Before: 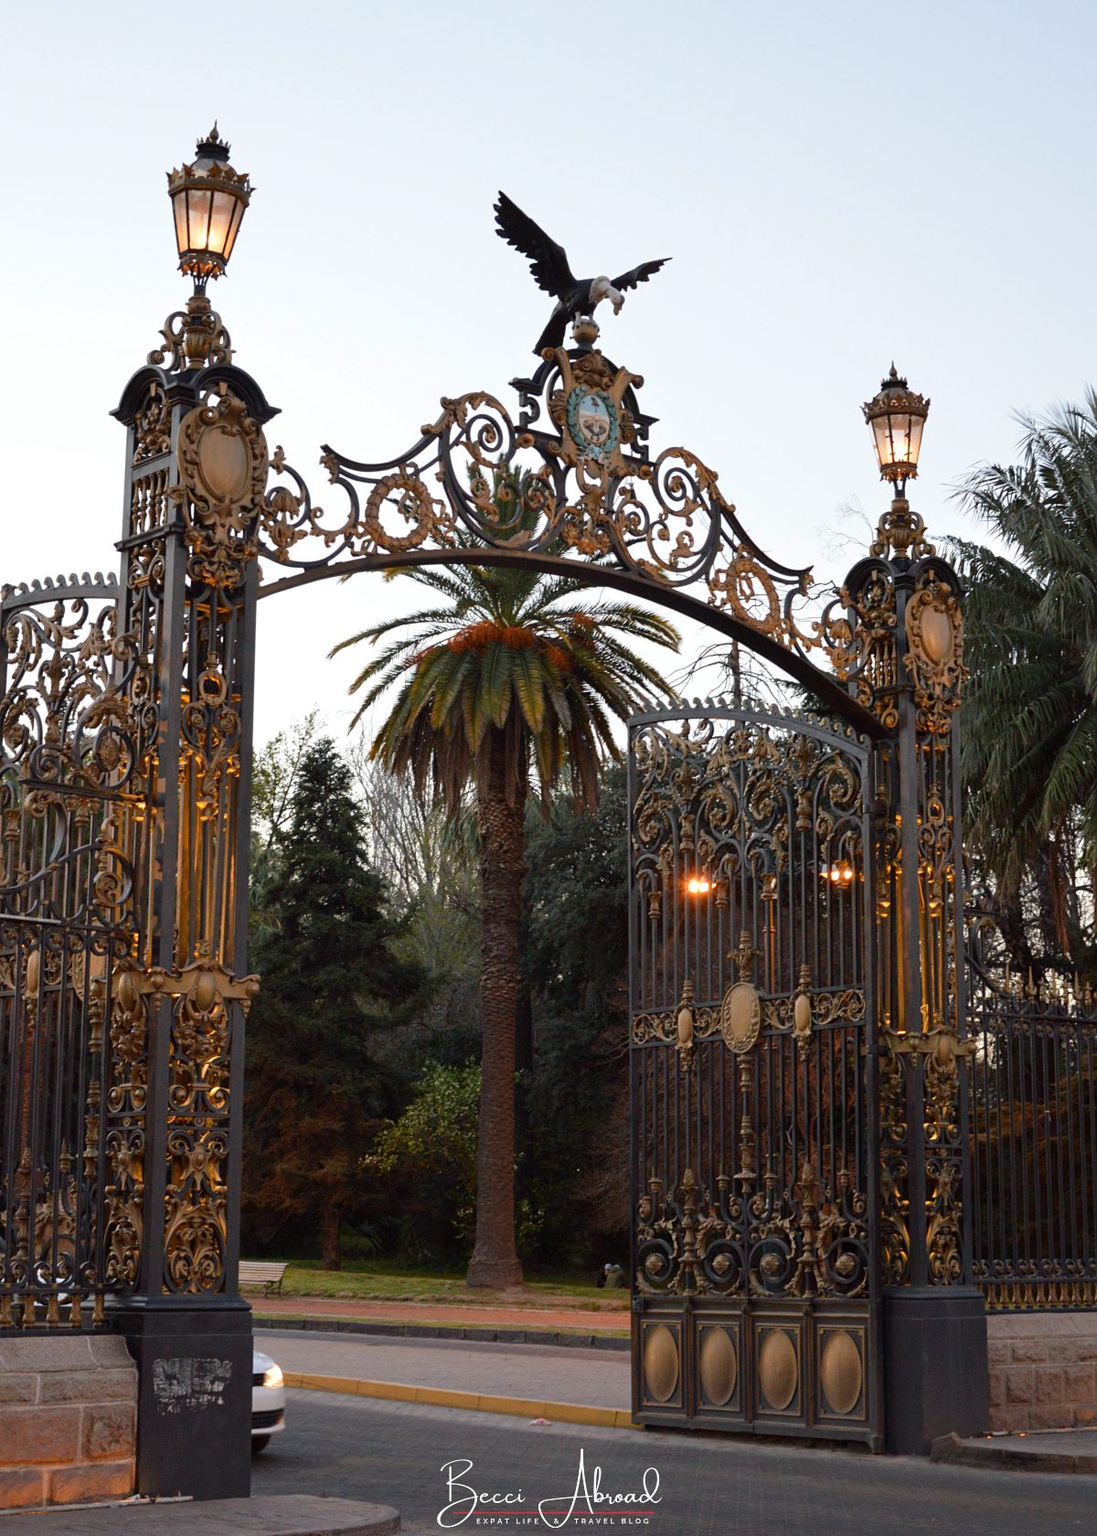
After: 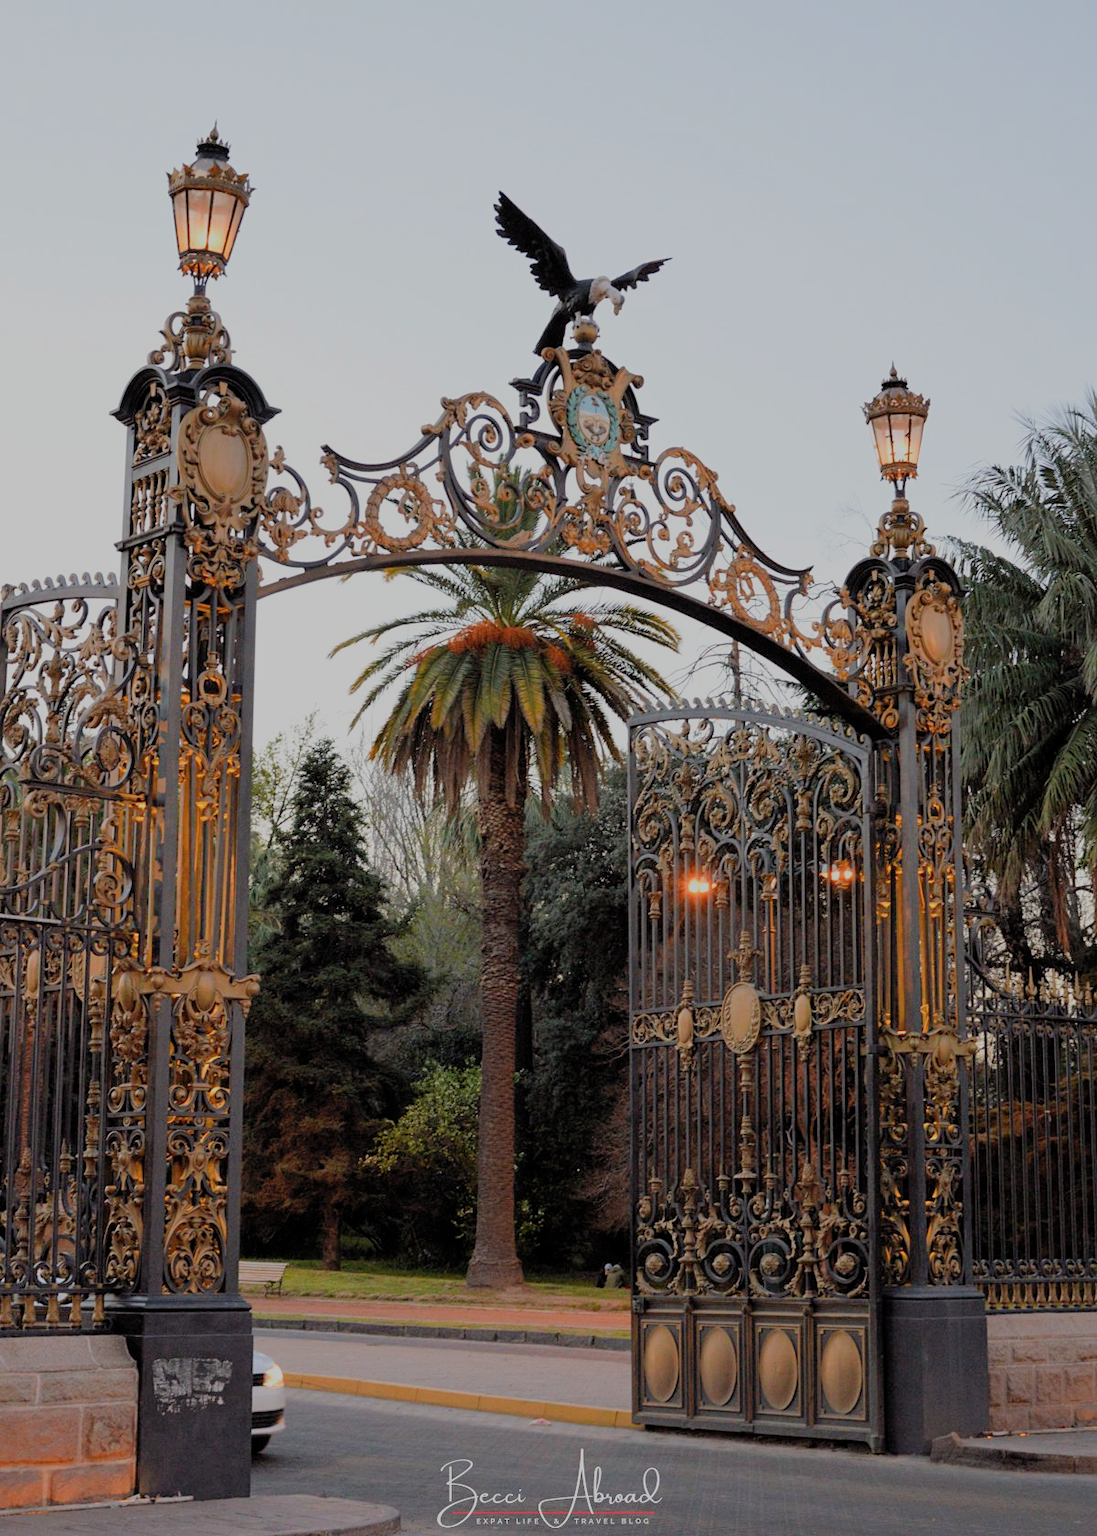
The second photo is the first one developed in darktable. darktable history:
contrast brightness saturation: brightness 0.09, saturation 0.192
filmic rgb: black relative exposure -7.07 EV, white relative exposure 6.04 EV, threshold 3 EV, target black luminance 0%, hardness 2.73, latitude 62.04%, contrast 0.703, highlights saturation mix 10.42%, shadows ↔ highlights balance -0.111%, enable highlight reconstruction true
